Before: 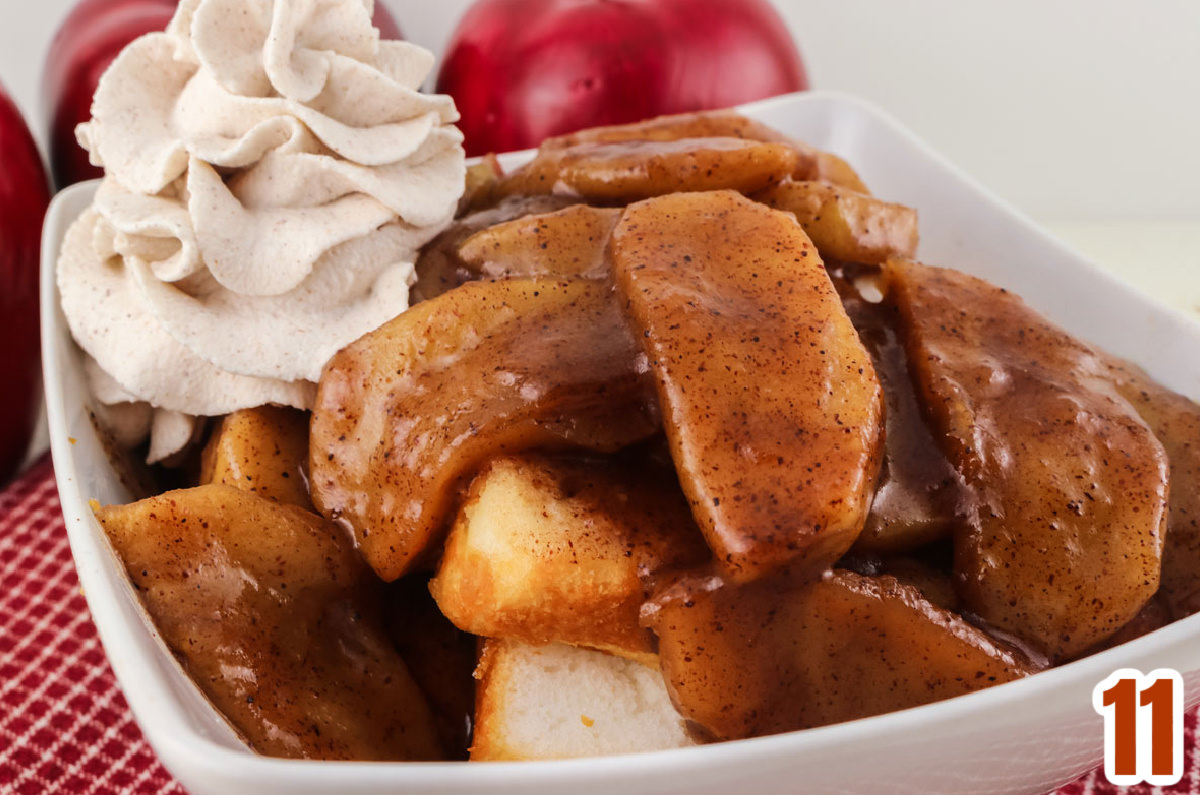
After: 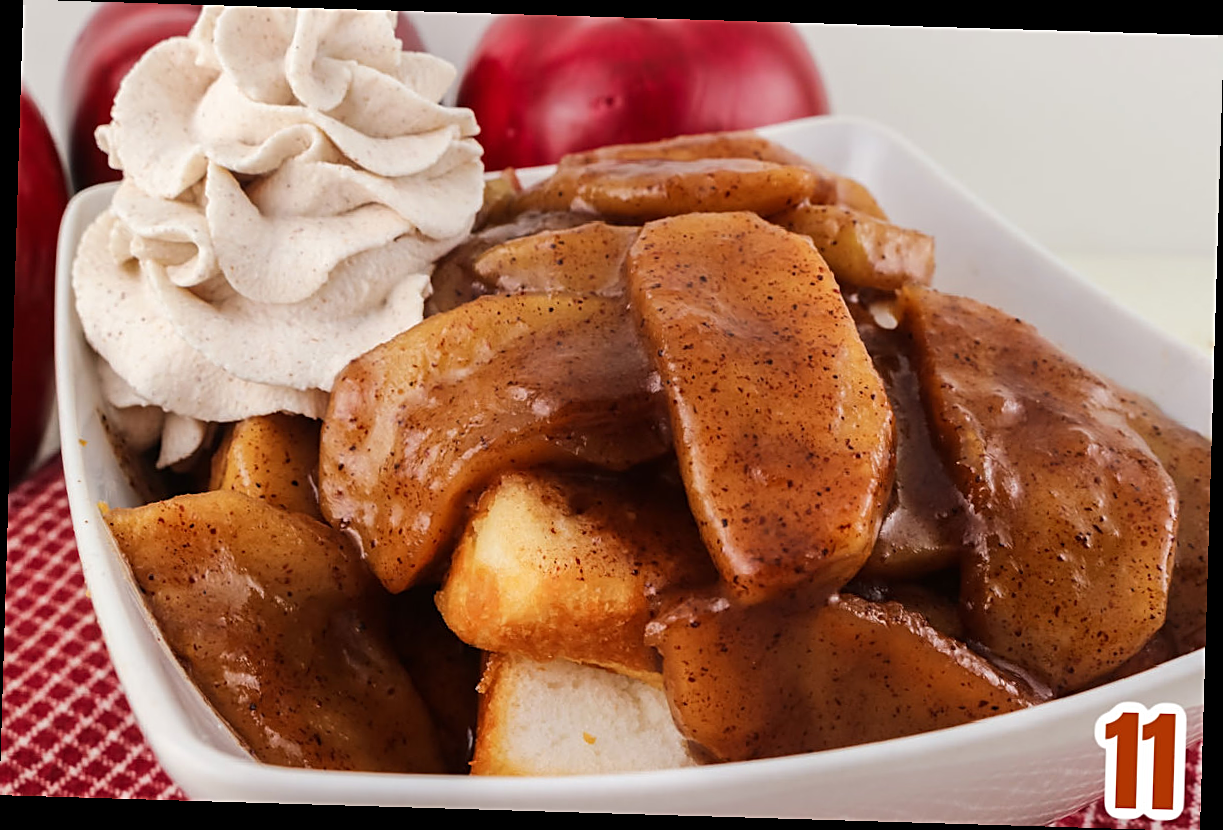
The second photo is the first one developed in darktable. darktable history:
rotate and perspective: rotation 1.72°, automatic cropping off
sharpen: on, module defaults
